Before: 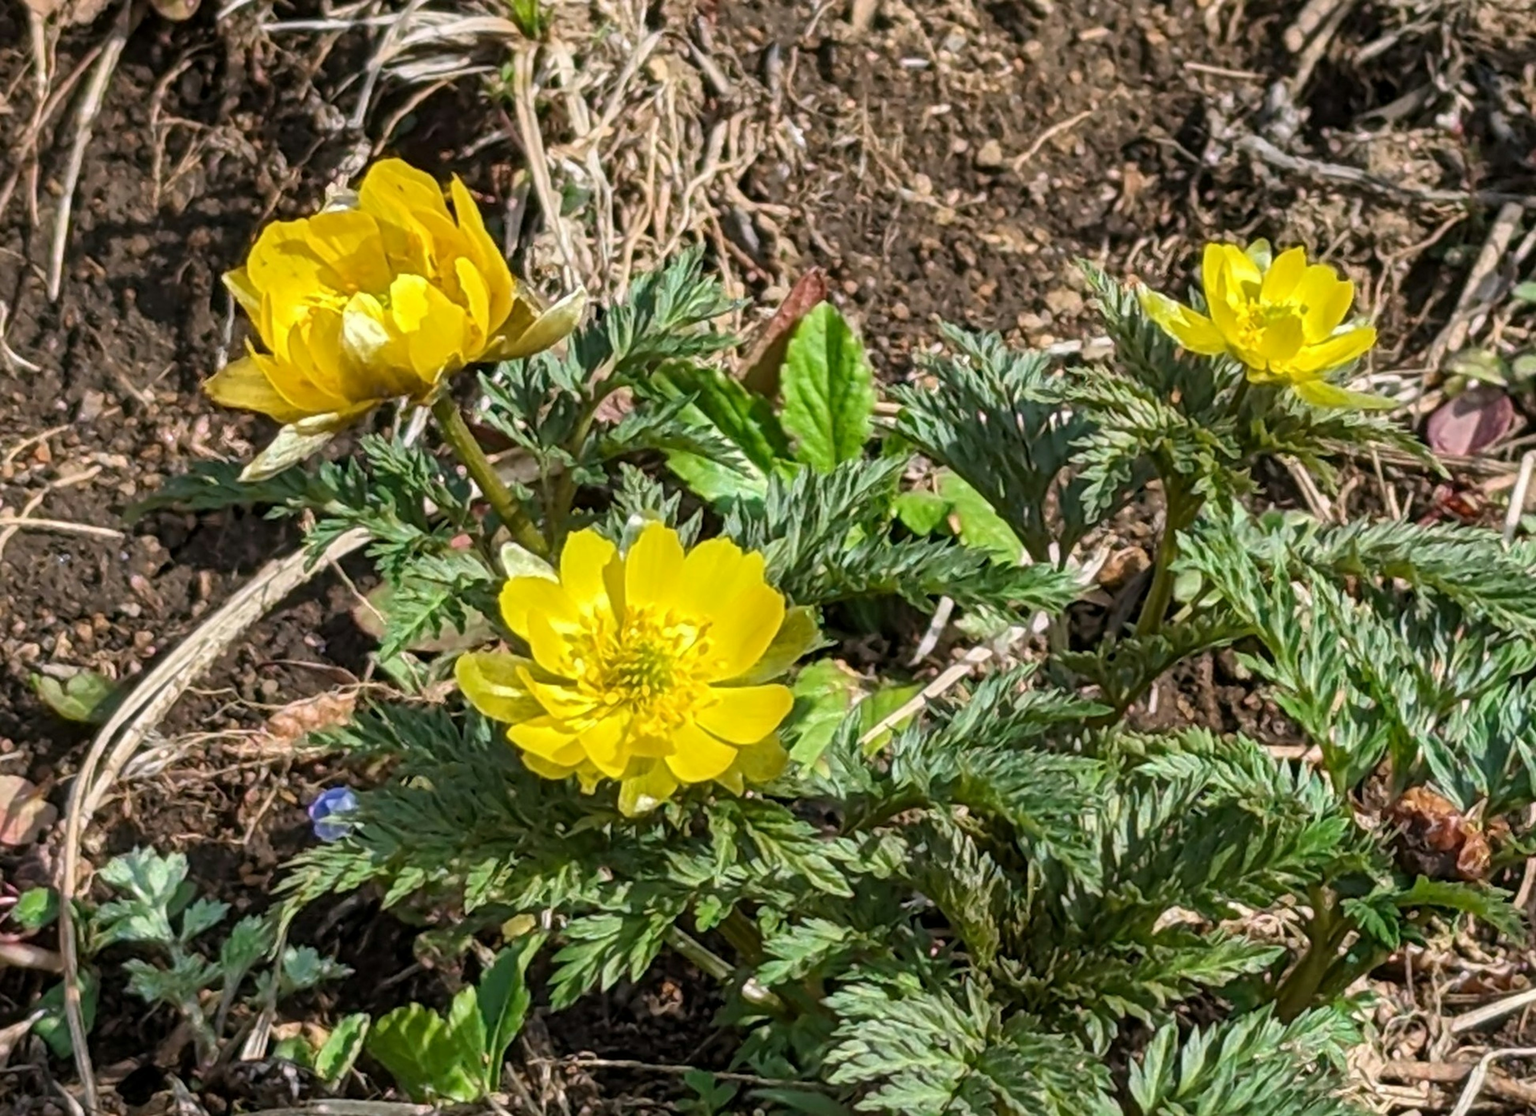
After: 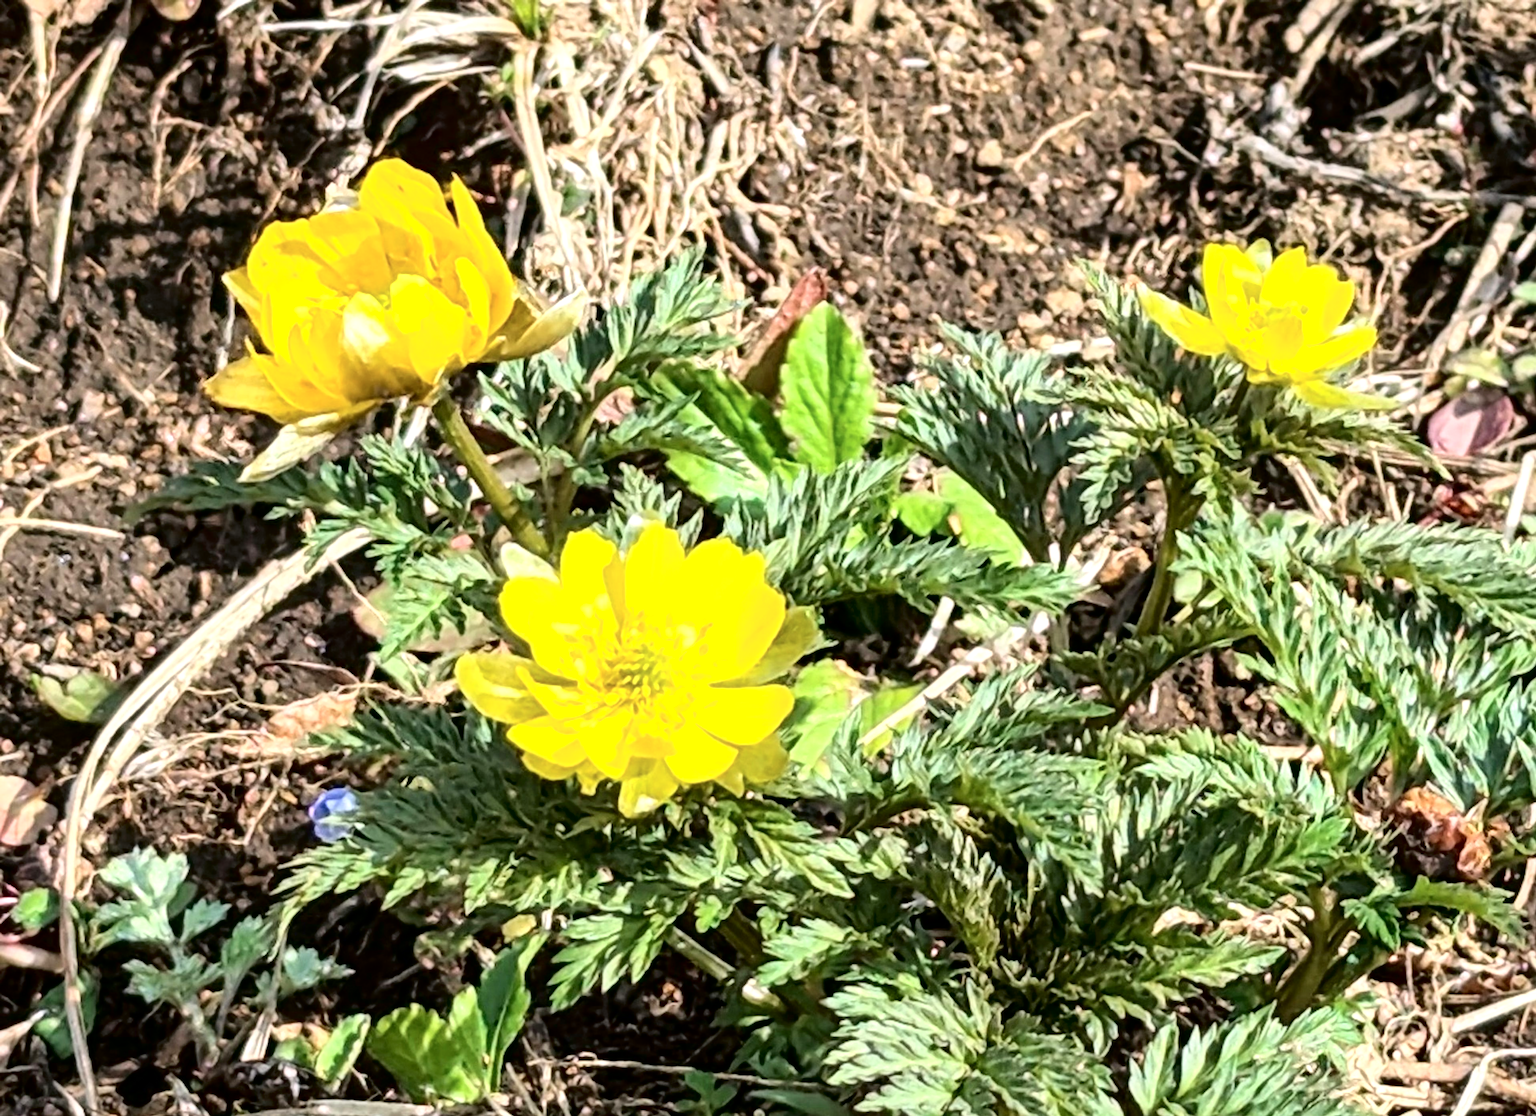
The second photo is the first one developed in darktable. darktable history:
tone curve: curves: ch0 [(0, 0) (0.003, 0) (0.011, 0.002) (0.025, 0.004) (0.044, 0.007) (0.069, 0.015) (0.1, 0.025) (0.136, 0.04) (0.177, 0.09) (0.224, 0.152) (0.277, 0.239) (0.335, 0.335) (0.399, 0.43) (0.468, 0.524) (0.543, 0.621) (0.623, 0.712) (0.709, 0.792) (0.801, 0.871) (0.898, 0.951) (1, 1)], color space Lab, independent channels, preserve colors none
exposure: black level correction 0, exposure 0.692 EV, compensate highlight preservation false
